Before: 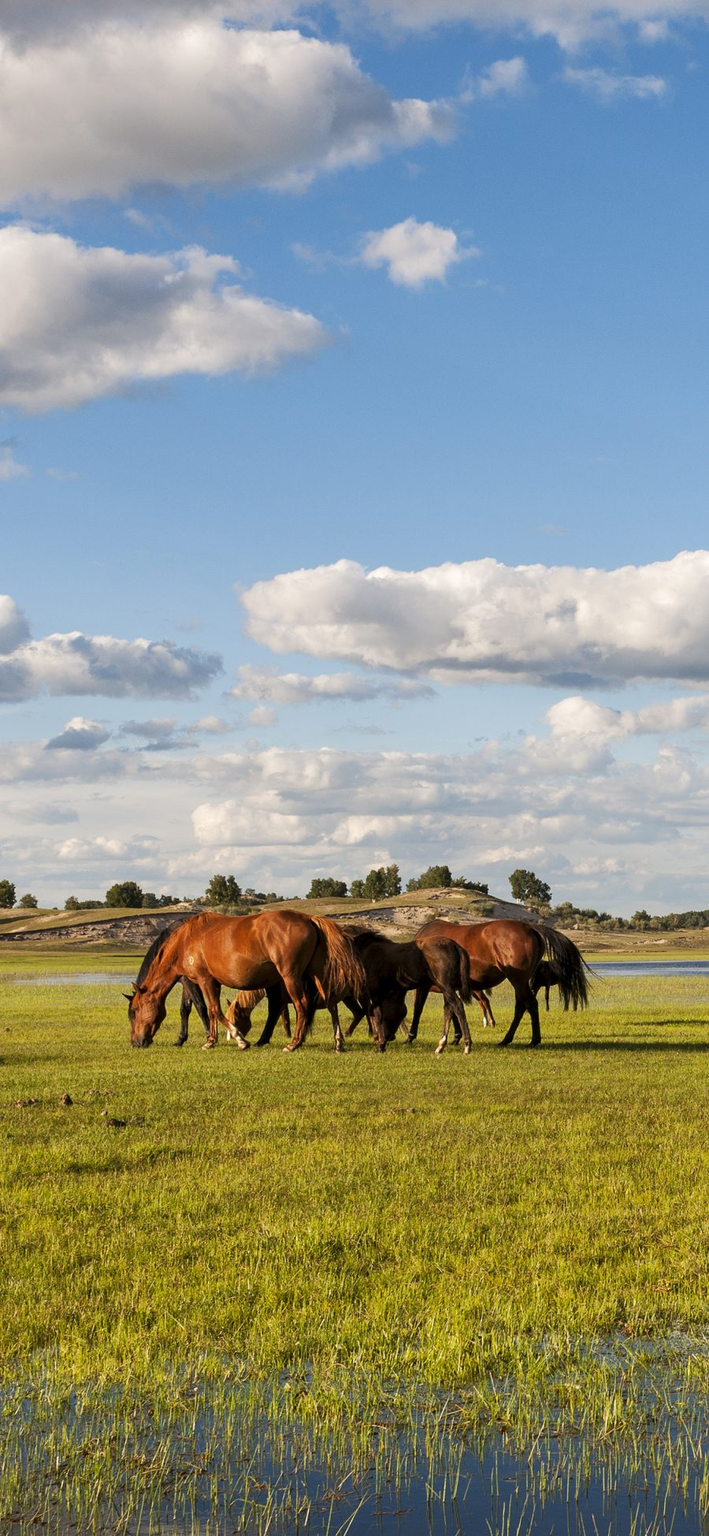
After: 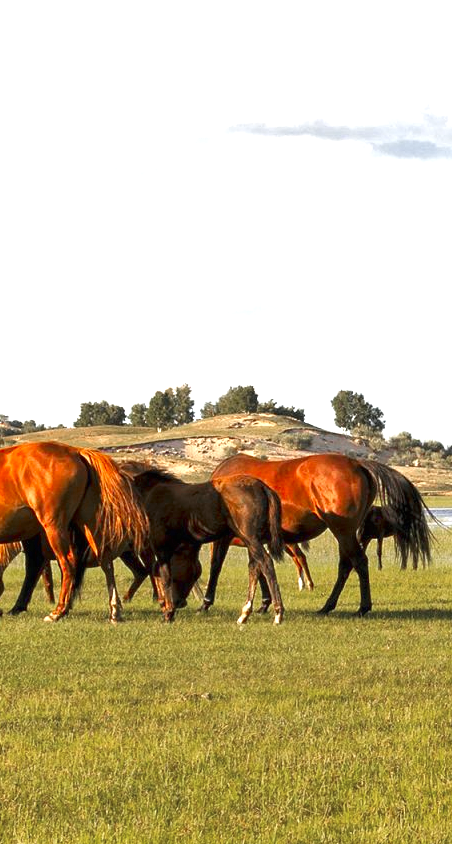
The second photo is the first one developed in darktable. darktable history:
crop: left 35.03%, top 36.625%, right 14.663%, bottom 20.057%
exposure: black level correction 0, exposure 1.55 EV, compensate exposure bias true, compensate highlight preservation false
color zones: curves: ch0 [(0, 0.48) (0.209, 0.398) (0.305, 0.332) (0.429, 0.493) (0.571, 0.5) (0.714, 0.5) (0.857, 0.5) (1, 0.48)]; ch1 [(0, 0.736) (0.143, 0.625) (0.225, 0.371) (0.429, 0.256) (0.571, 0.241) (0.714, 0.213) (0.857, 0.48) (1, 0.736)]; ch2 [(0, 0.448) (0.143, 0.498) (0.286, 0.5) (0.429, 0.5) (0.571, 0.5) (0.714, 0.5) (0.857, 0.5) (1, 0.448)]
base curve: curves: ch0 [(0, 0) (0.989, 0.992)], preserve colors none
